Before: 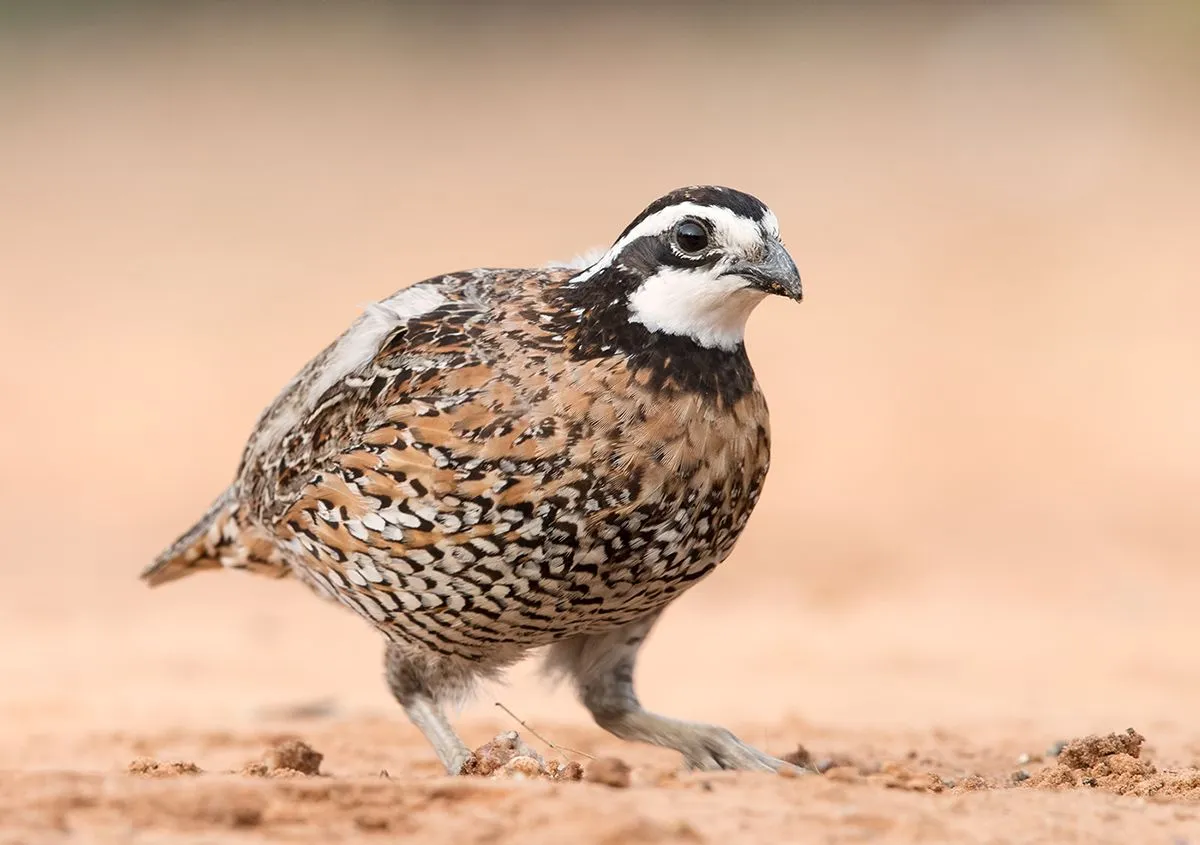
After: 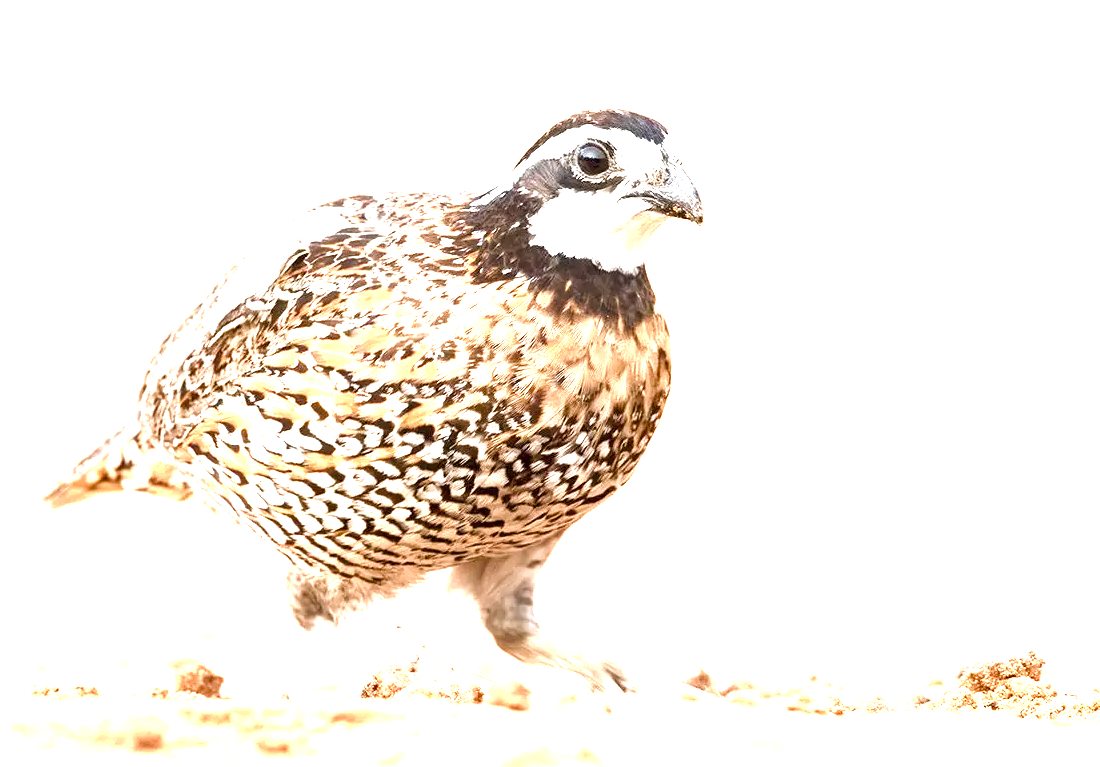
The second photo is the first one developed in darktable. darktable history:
color balance rgb: perceptual saturation grading › global saturation 20%, perceptual saturation grading › highlights -25%, perceptual saturation grading › shadows 25%
velvia: on, module defaults
exposure: exposure 2 EV, compensate exposure bias true, compensate highlight preservation false
crop and rotate: left 8.262%, top 9.226%
contrast equalizer: y [[0.5 ×6], [0.5 ×6], [0.5 ×6], [0 ×6], [0, 0, 0, 0.581, 0.011, 0]]
